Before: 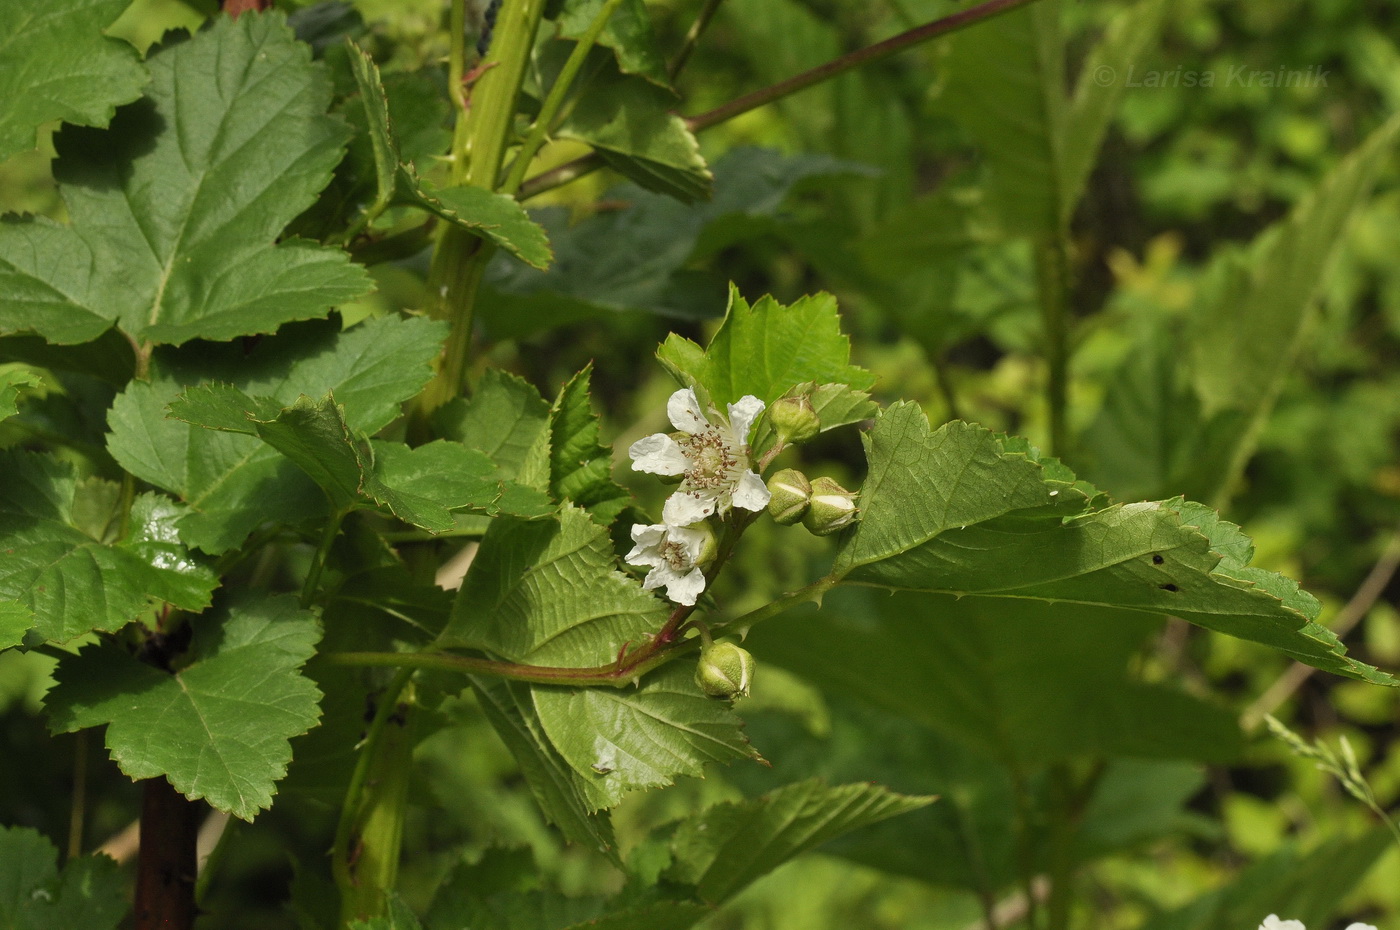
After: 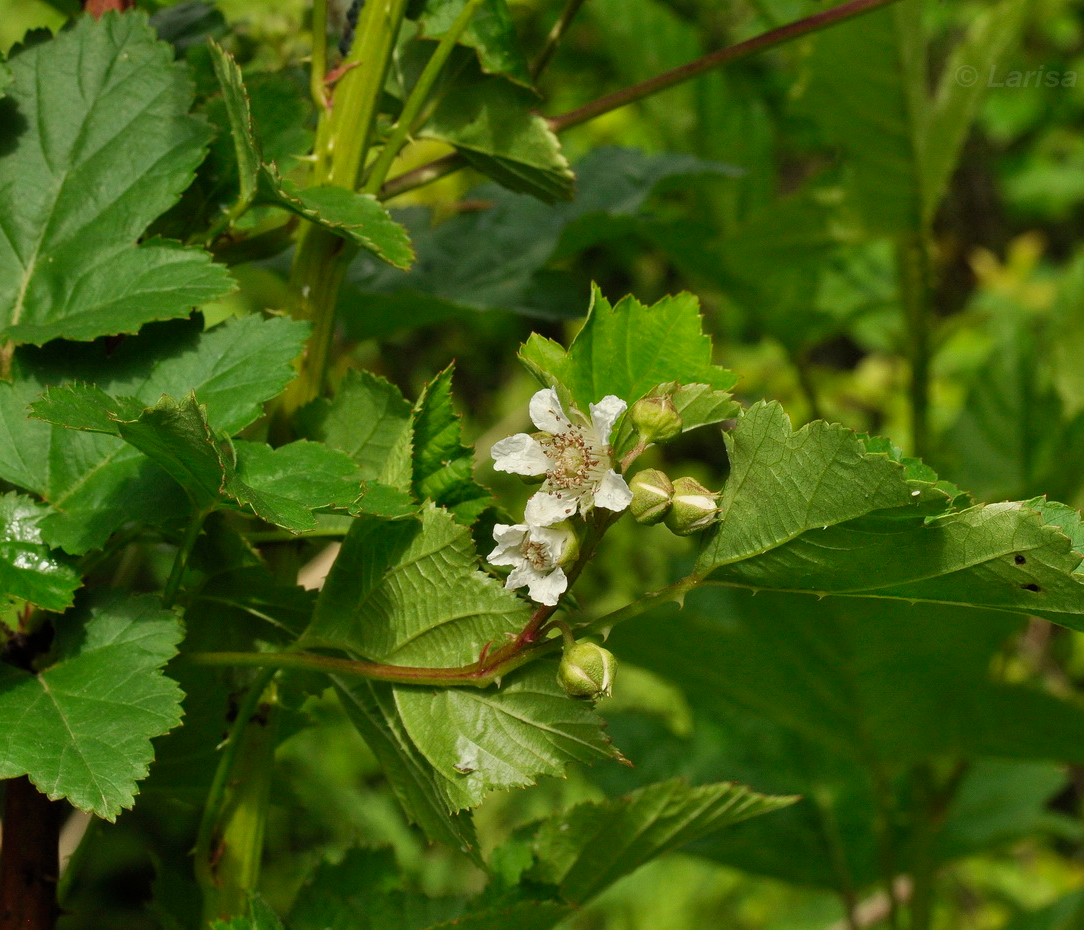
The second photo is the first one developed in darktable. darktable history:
crop: left 9.88%, right 12.664%
exposure: compensate highlight preservation false
